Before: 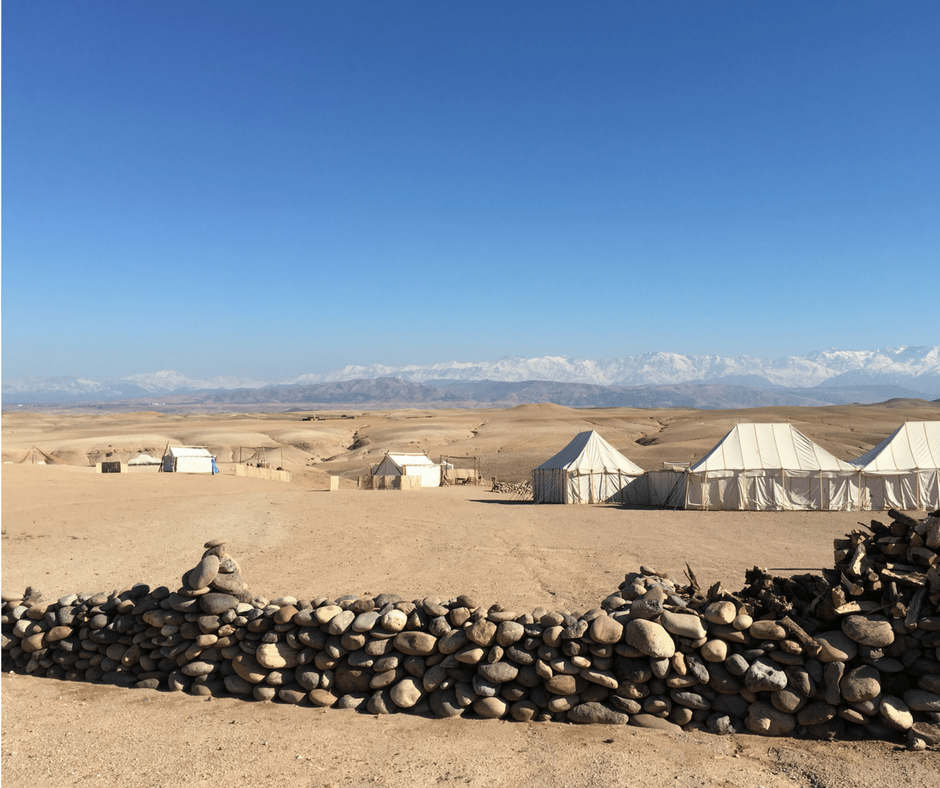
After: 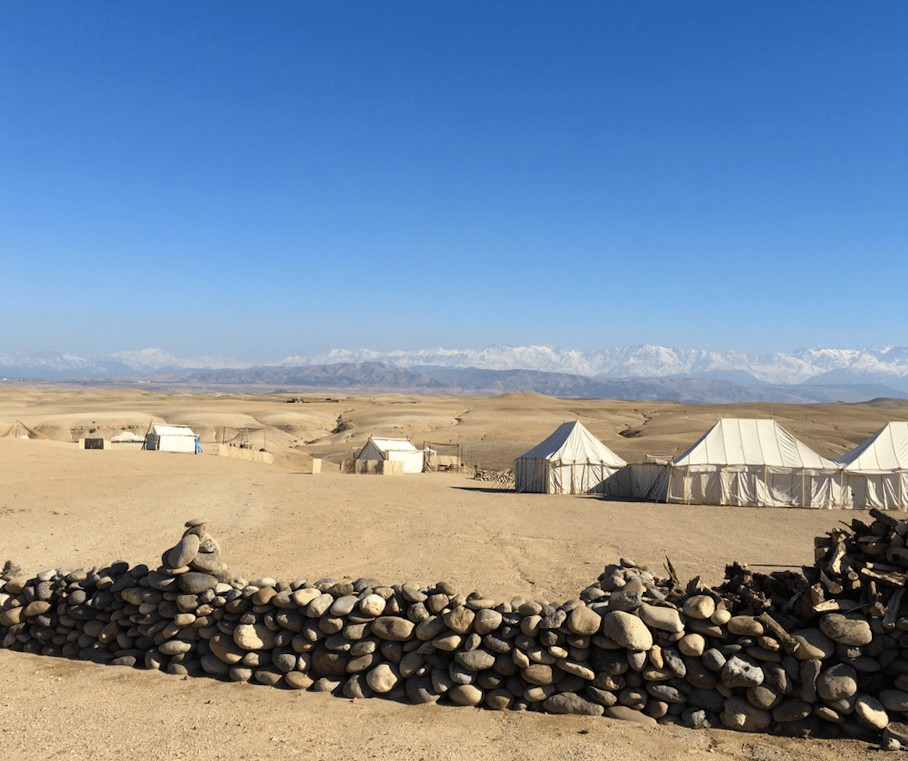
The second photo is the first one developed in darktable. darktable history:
crop and rotate: angle -1.69°
exposure: compensate highlight preservation false
color contrast: green-magenta contrast 0.8, blue-yellow contrast 1.1, unbound 0
